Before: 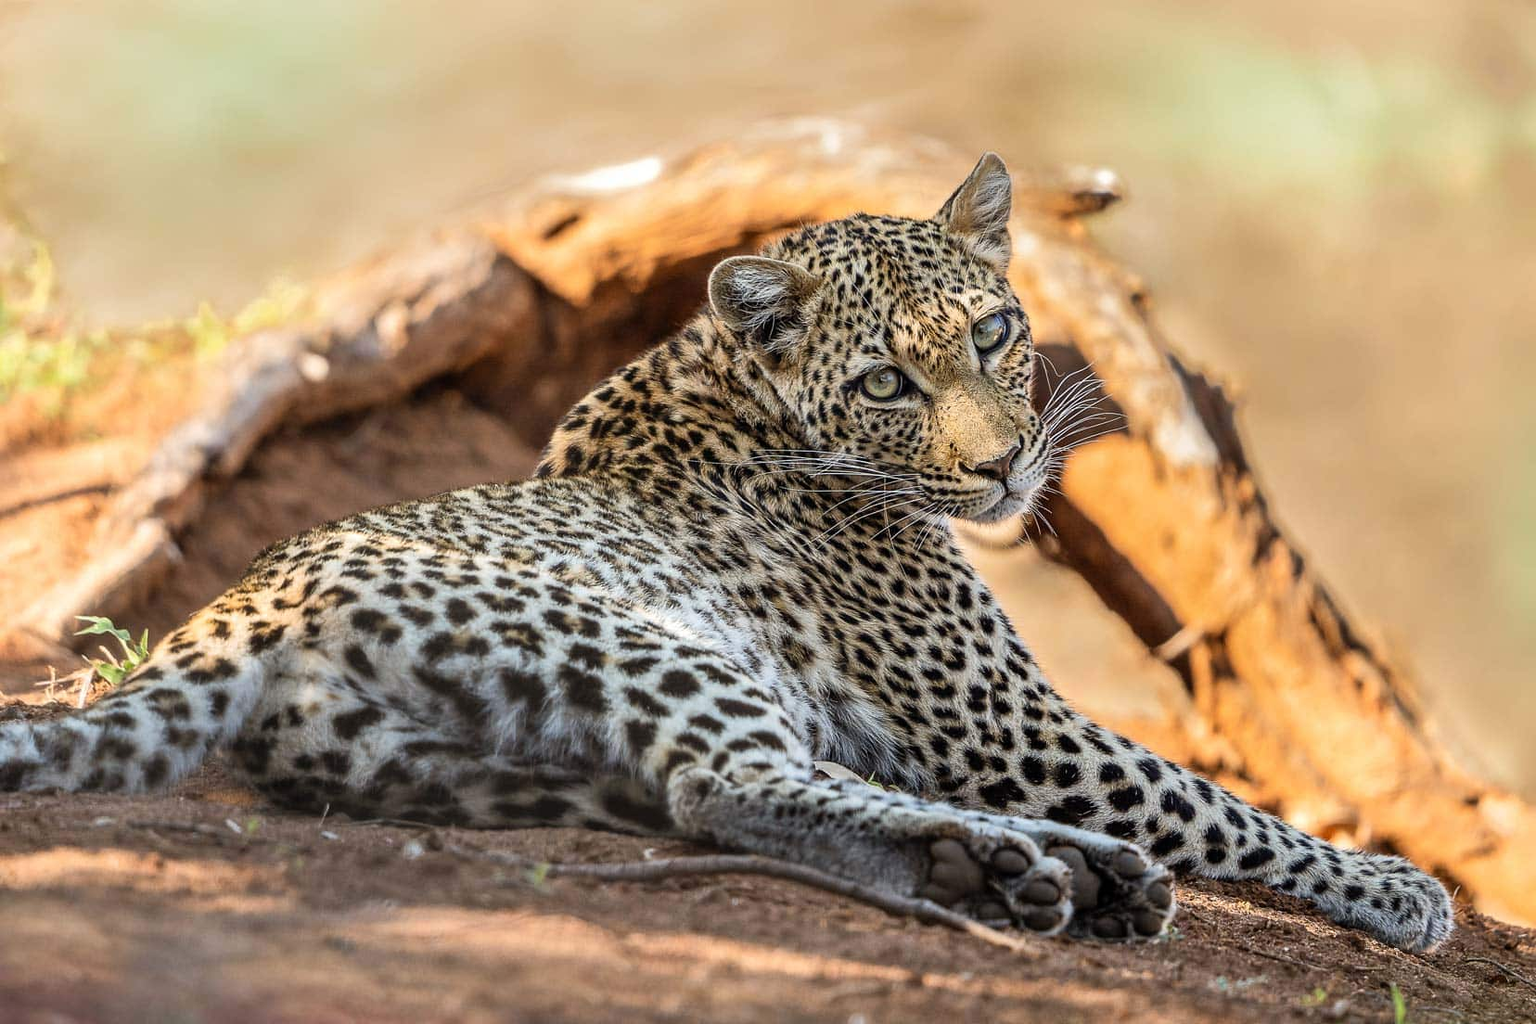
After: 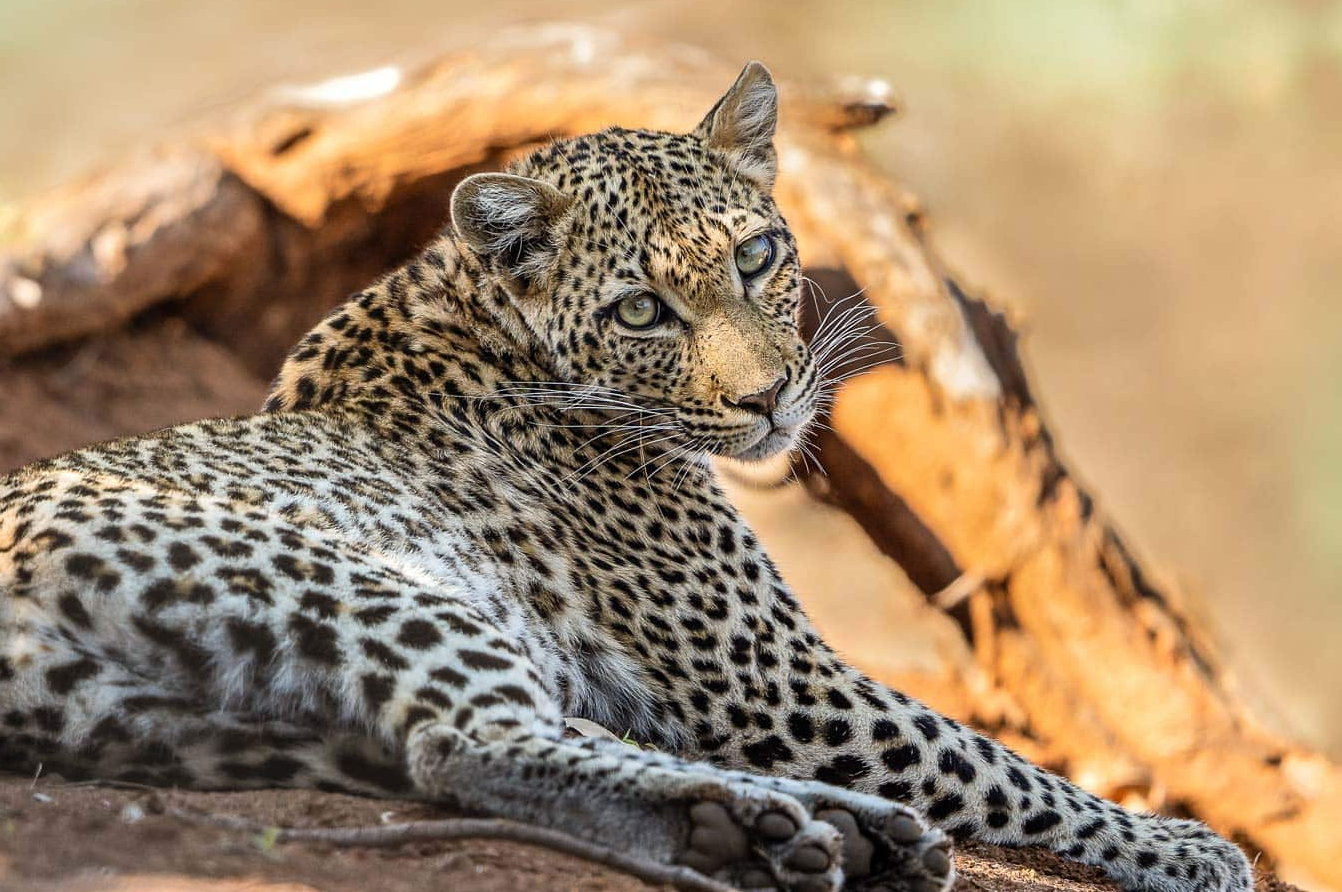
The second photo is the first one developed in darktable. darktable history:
crop: left 18.907%, top 9.407%, right 0%, bottom 9.708%
